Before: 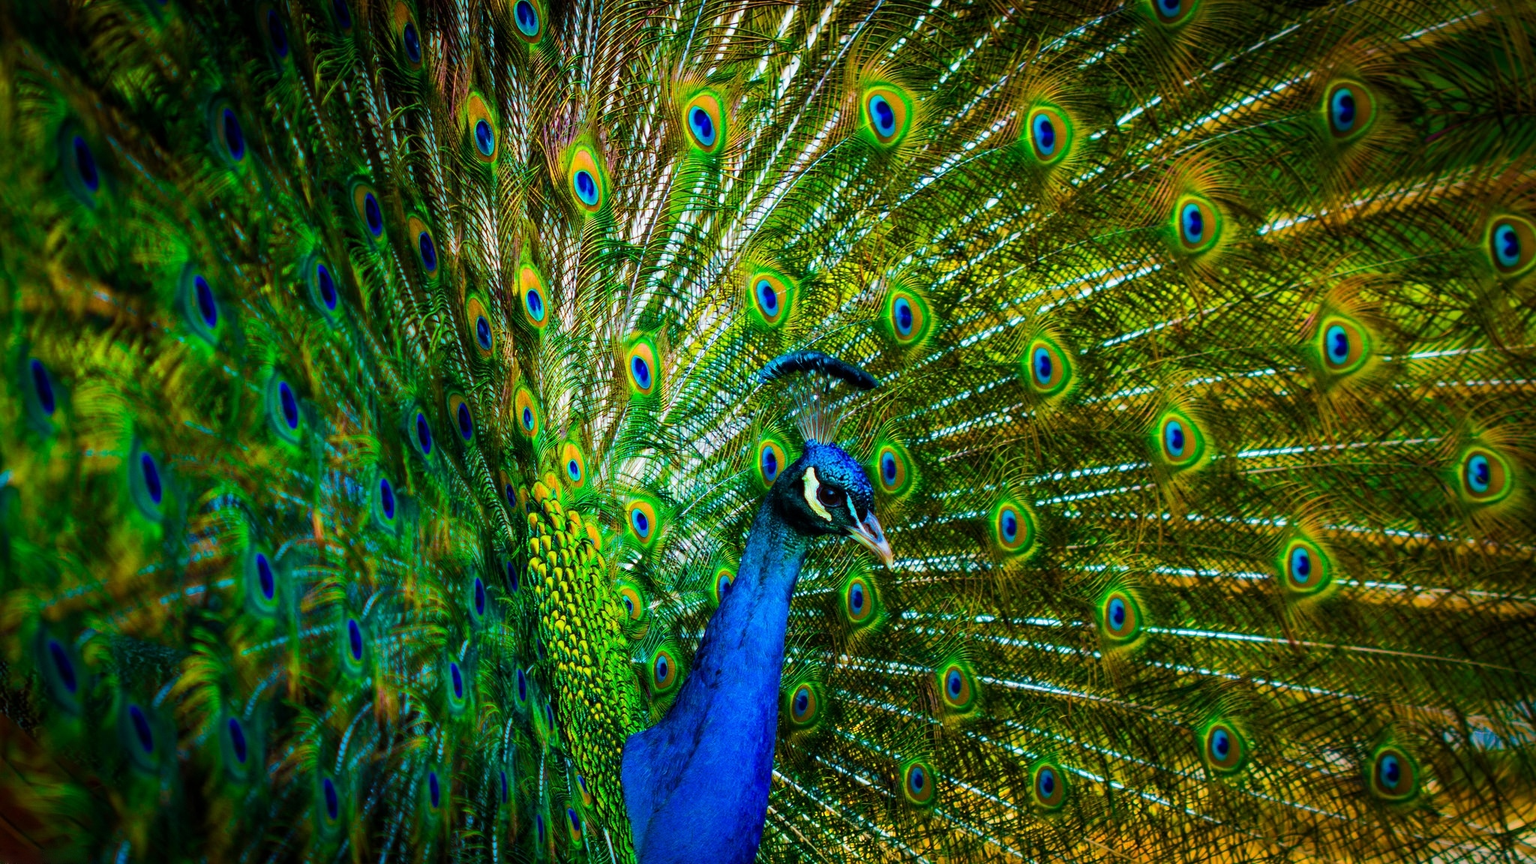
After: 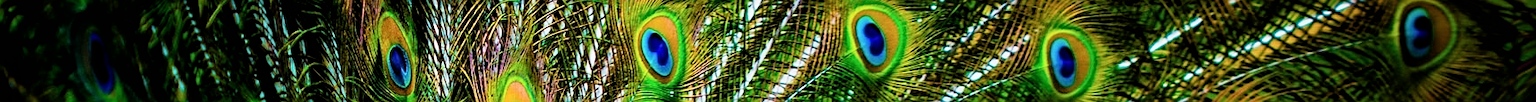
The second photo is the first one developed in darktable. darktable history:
filmic rgb: black relative exposure -4.93 EV, white relative exposure 2.84 EV, hardness 3.72
crop and rotate: left 9.644%, top 9.491%, right 6.021%, bottom 80.509%
sharpen: on, module defaults
color balance: output saturation 98.5%
